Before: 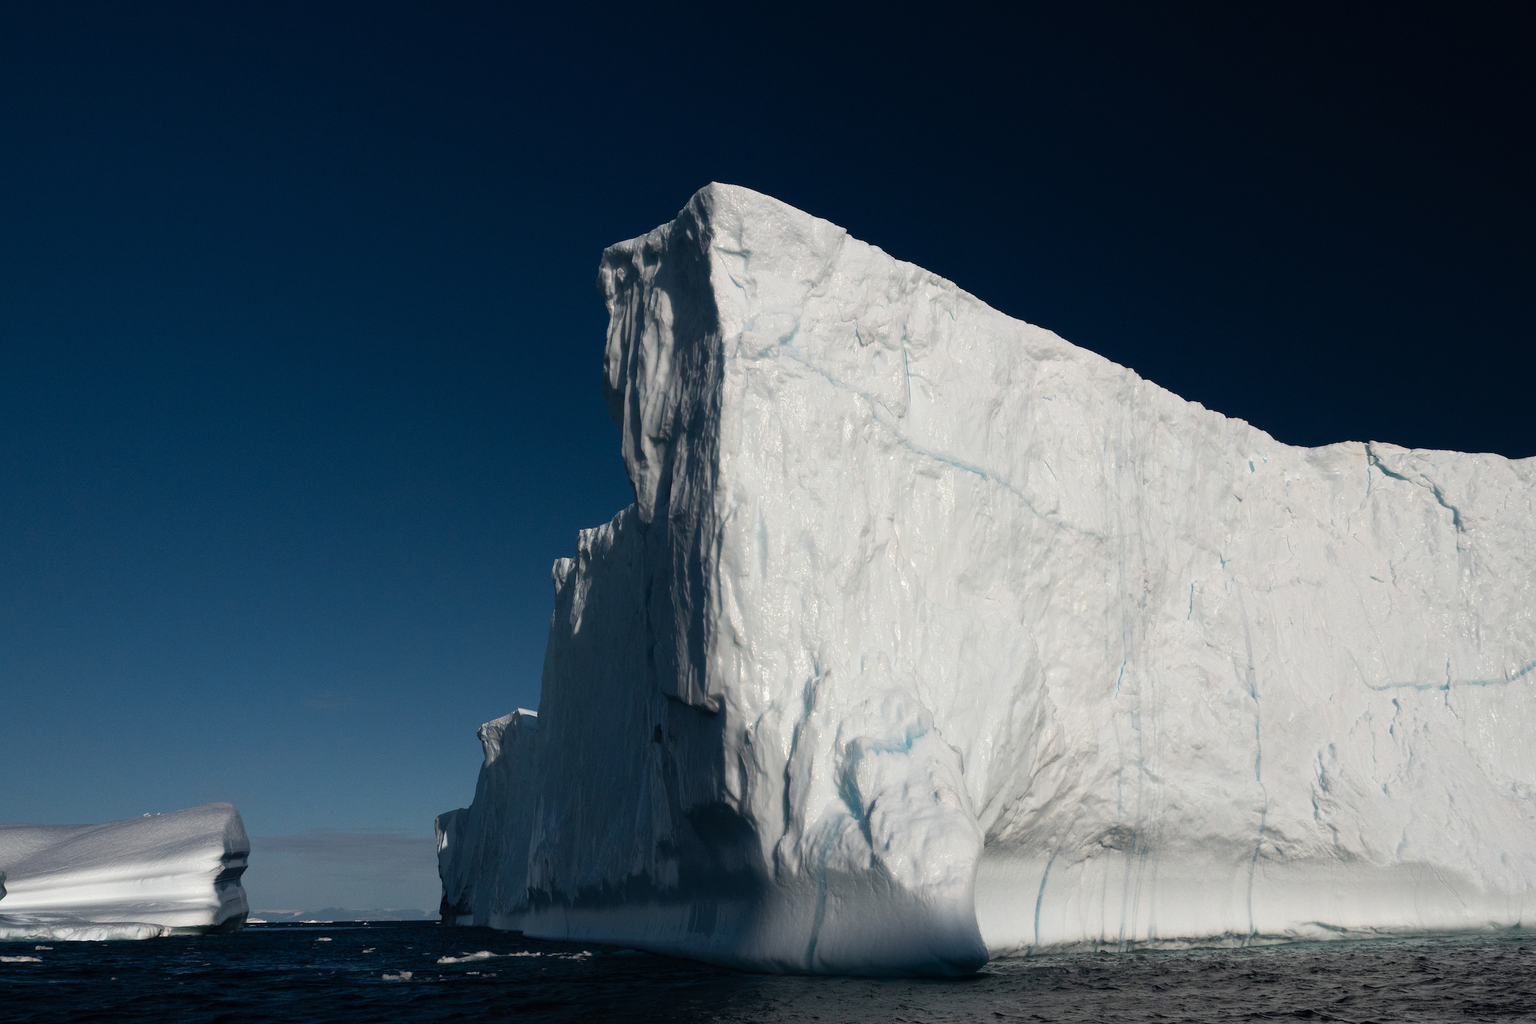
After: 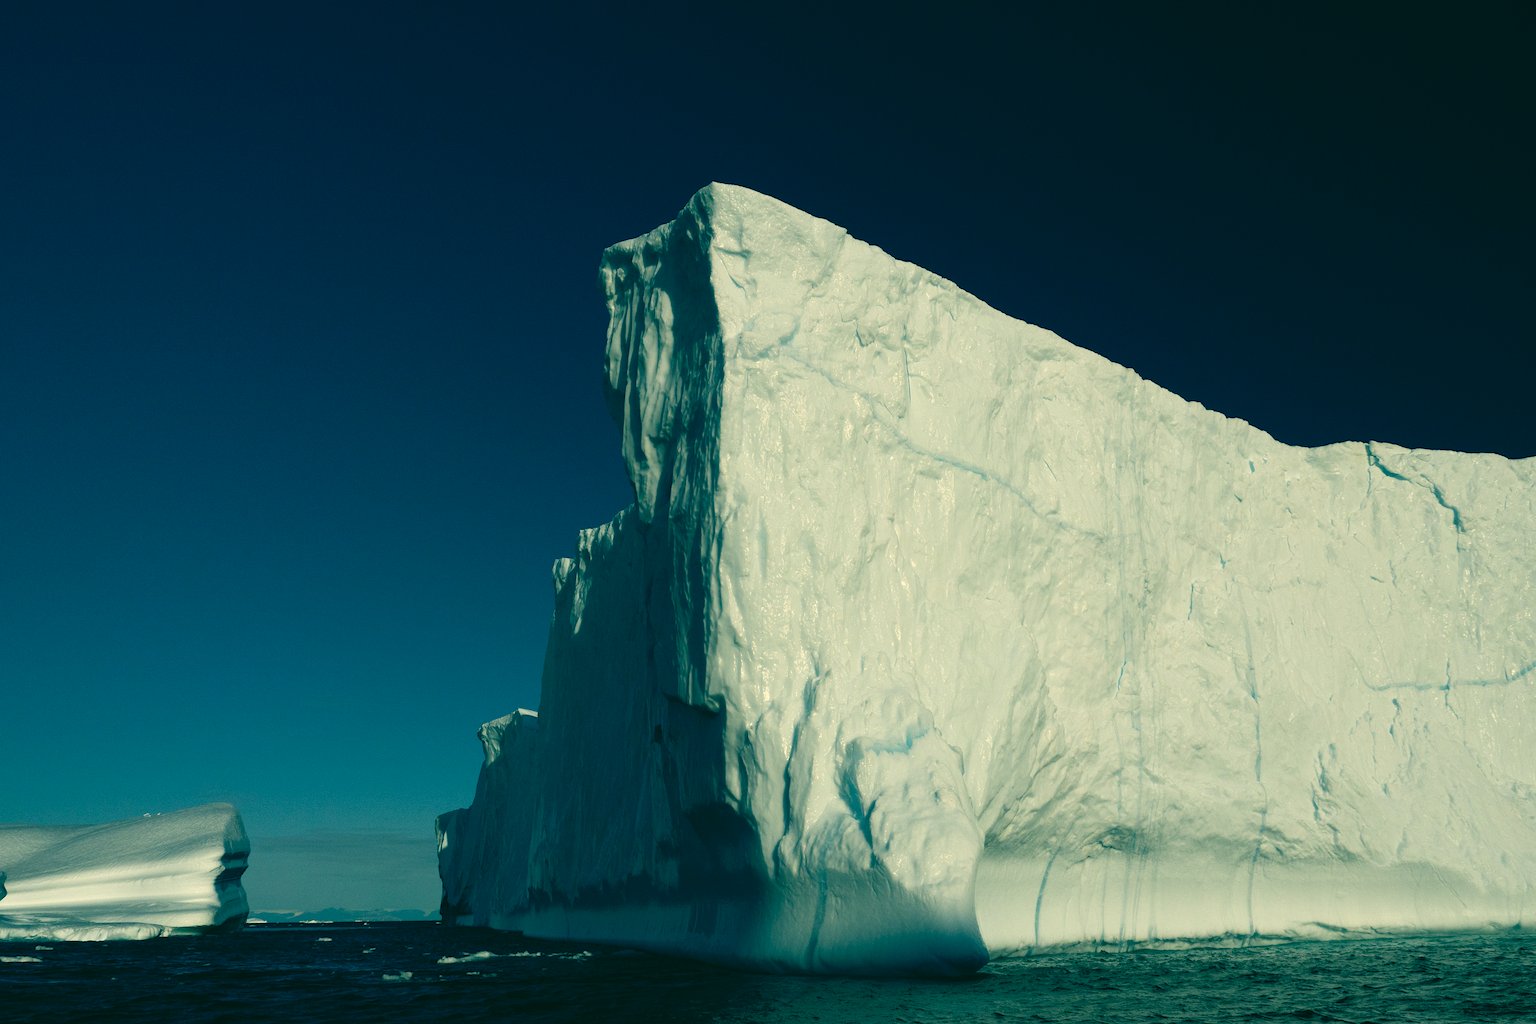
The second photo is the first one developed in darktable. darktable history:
color correction: highlights a* 1.83, highlights b* 34.02, shadows a* -36.68, shadows b* -5.48
white balance: red 0.931, blue 1.11
